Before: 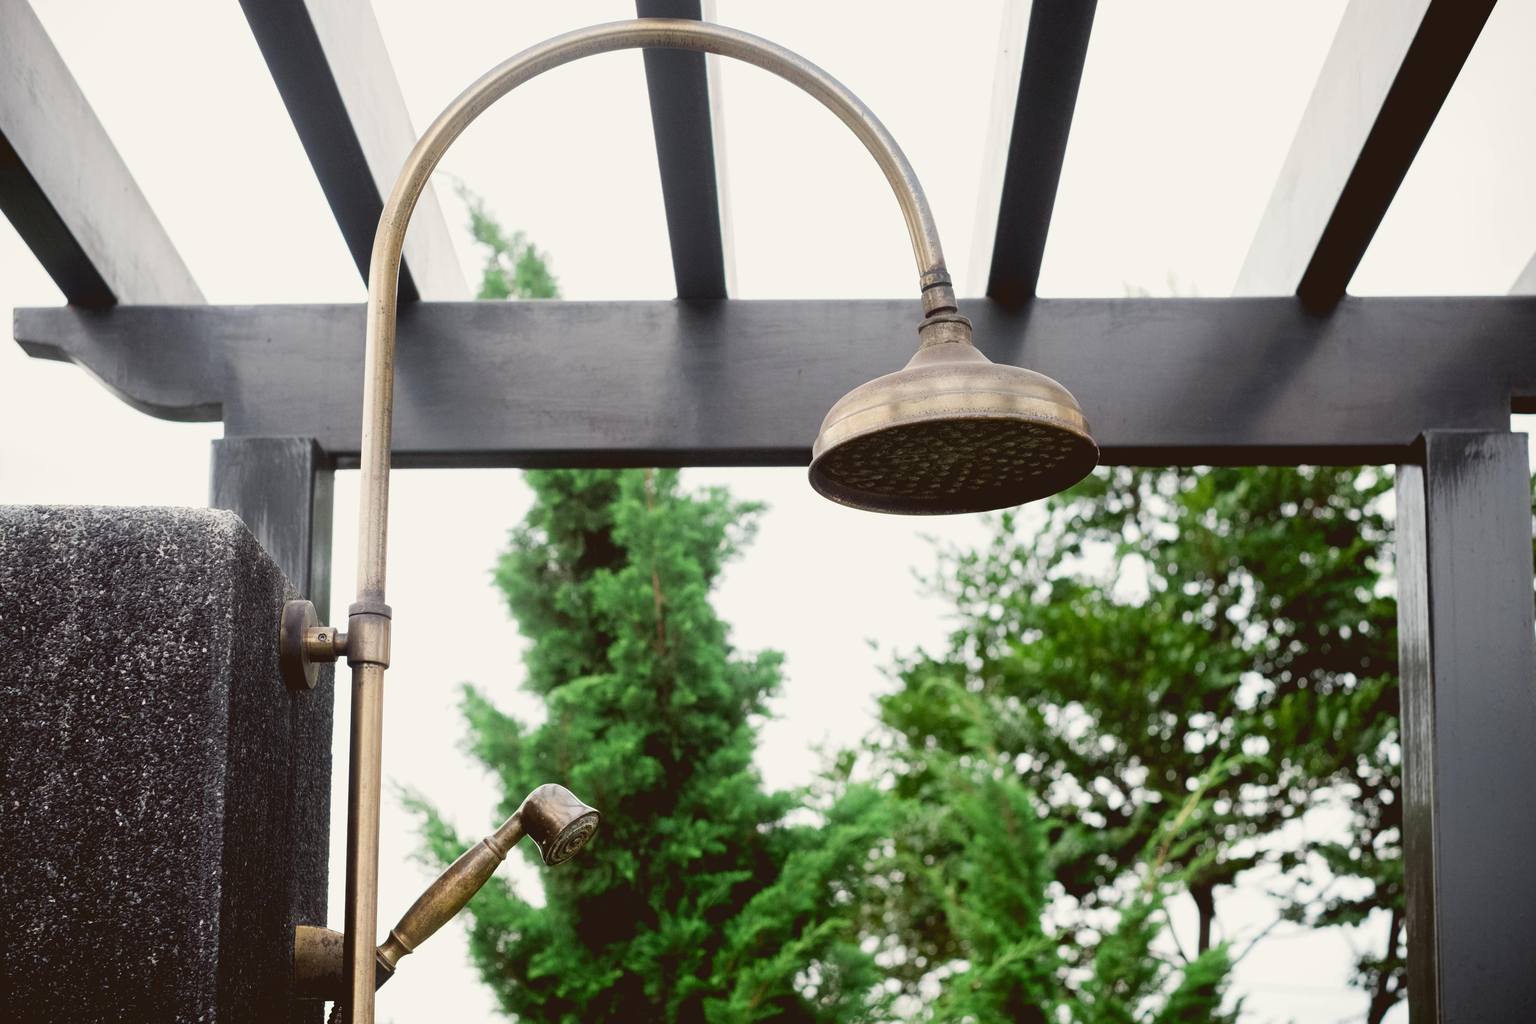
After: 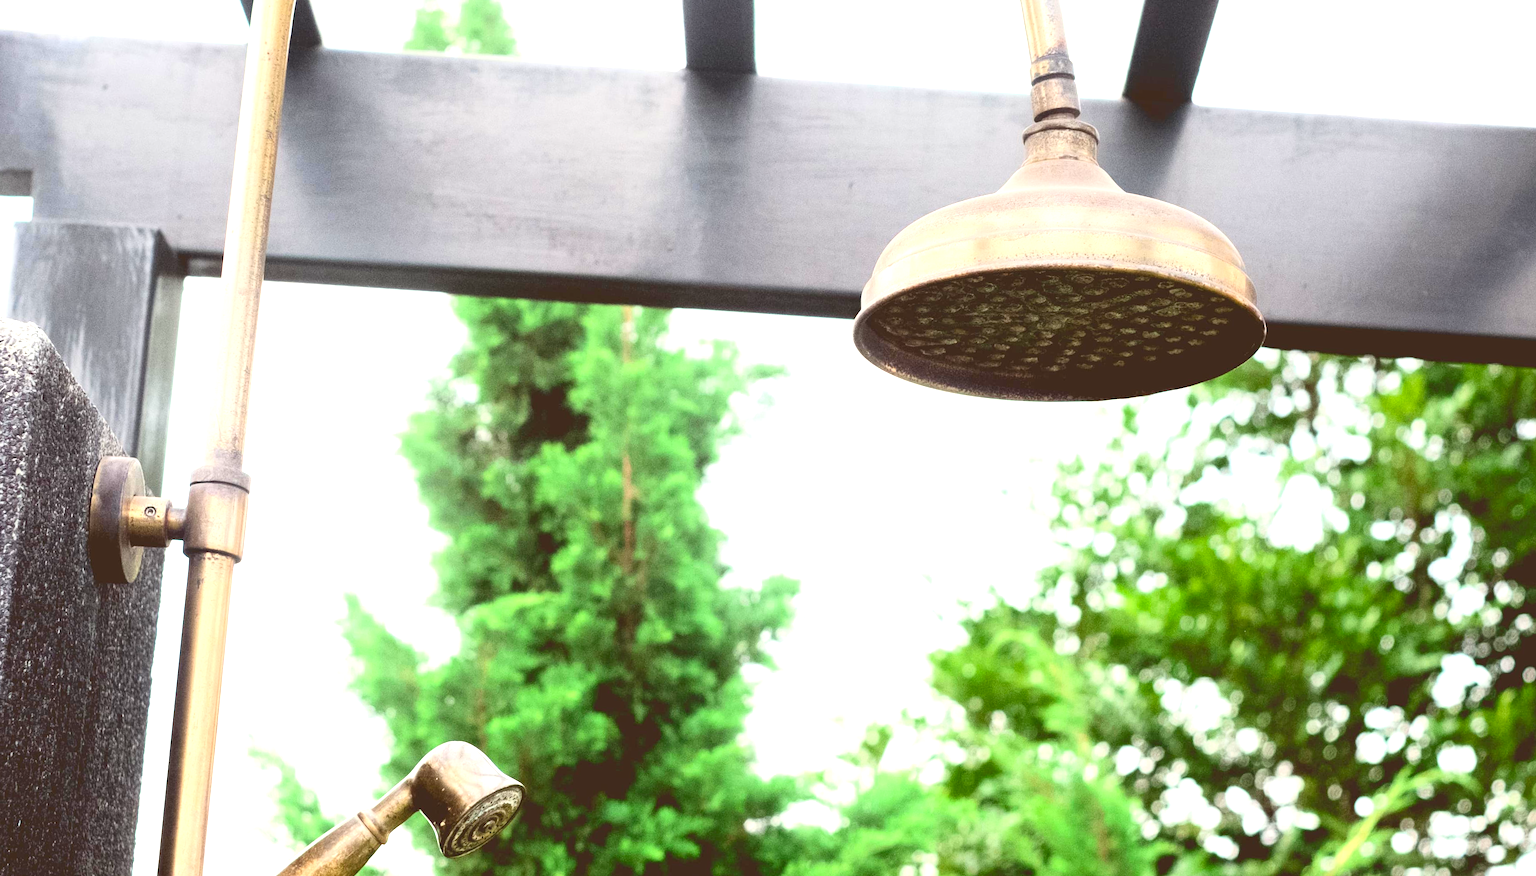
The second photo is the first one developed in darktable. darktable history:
exposure: black level correction 0, exposure 1.102 EV, compensate exposure bias true, compensate highlight preservation false
crop and rotate: angle -4.09°, left 9.792%, top 21.109%, right 12.182%, bottom 12.072%
contrast brightness saturation: contrast 0.199, brightness 0.158, saturation 0.225
